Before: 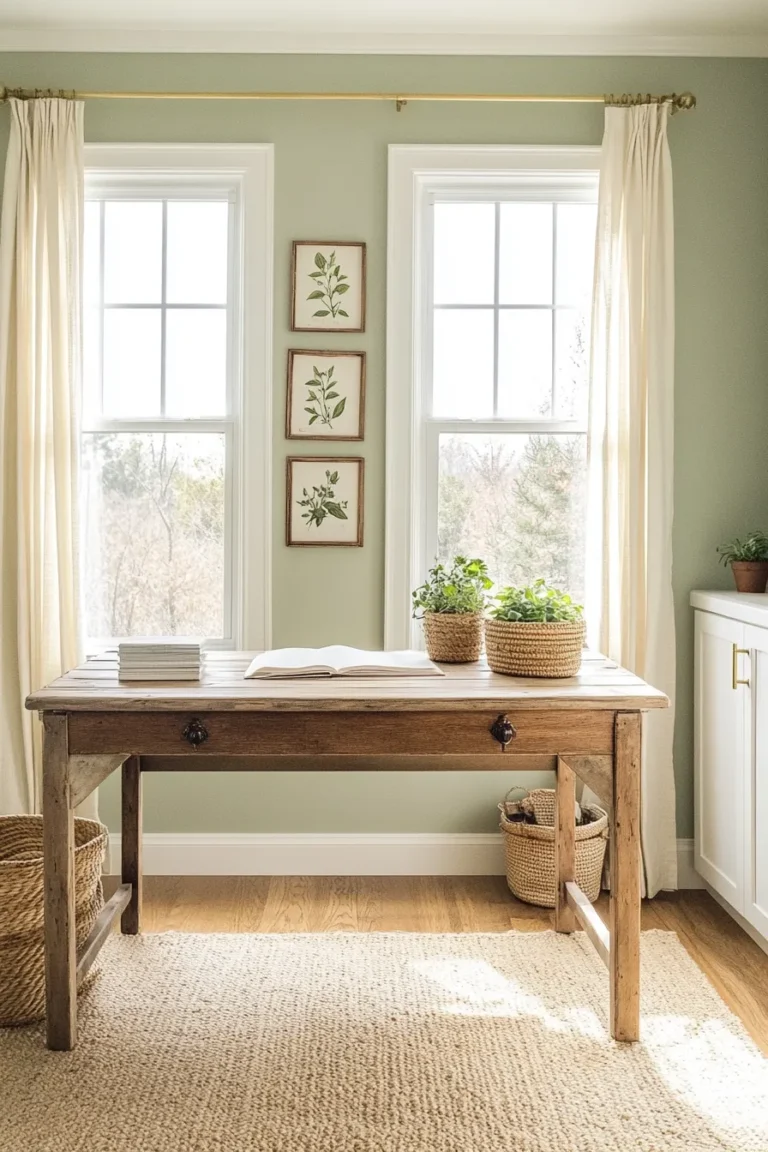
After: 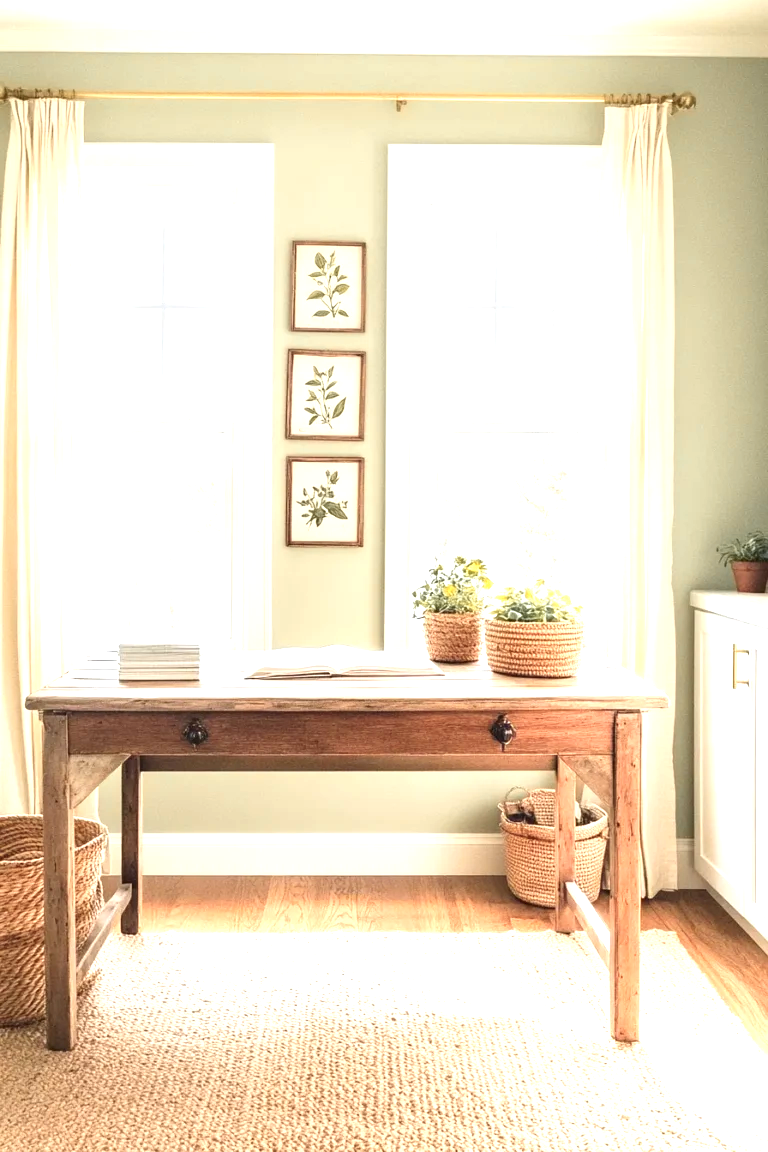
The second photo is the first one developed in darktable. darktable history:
exposure: black level correction 0, exposure 1.1 EV, compensate exposure bias true, compensate highlight preservation false
color zones: curves: ch1 [(0.263, 0.53) (0.376, 0.287) (0.487, 0.512) (0.748, 0.547) (1, 0.513)]; ch2 [(0.262, 0.45) (0.751, 0.477)], mix 31.98%
